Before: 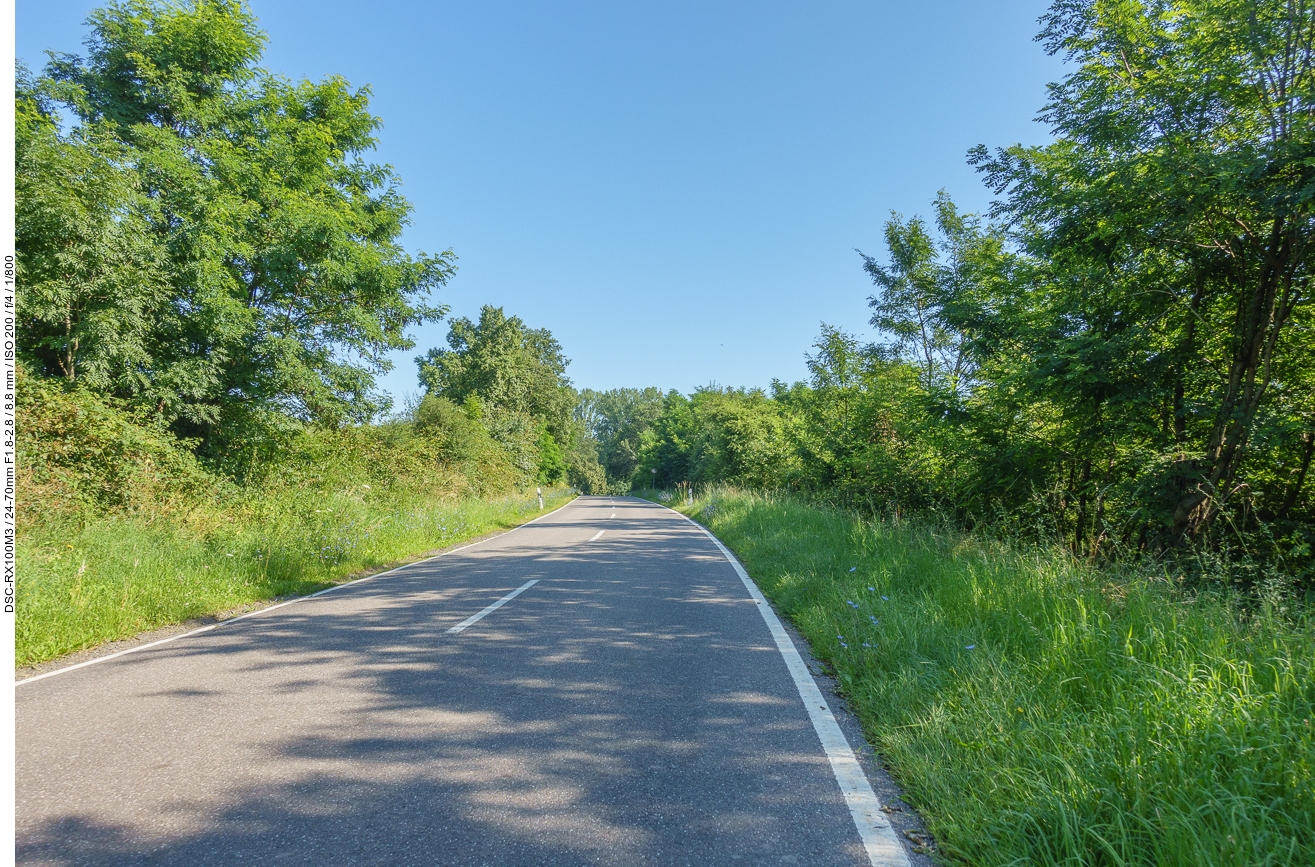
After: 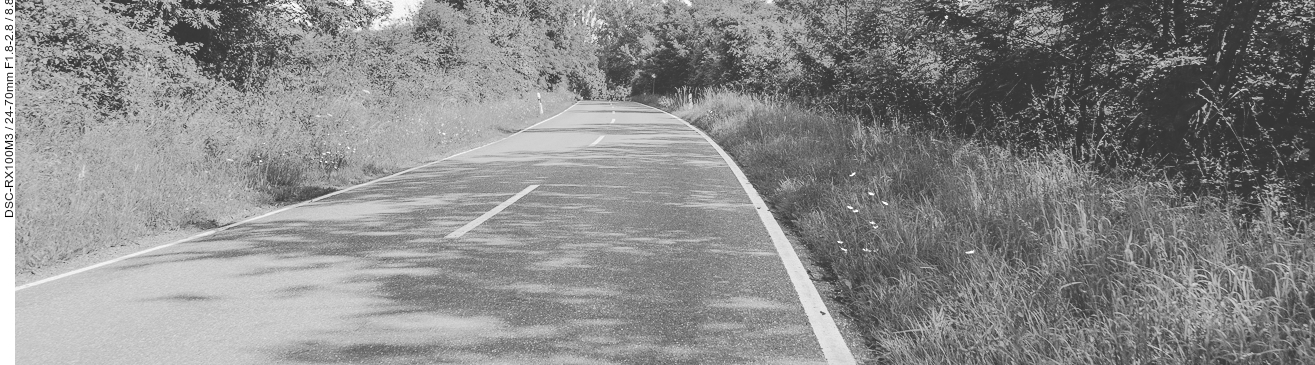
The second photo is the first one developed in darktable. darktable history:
crop: top 45.652%, bottom 12.201%
tone curve: curves: ch0 [(0, 0) (0.003, 0.219) (0.011, 0.219) (0.025, 0.223) (0.044, 0.226) (0.069, 0.232) (0.1, 0.24) (0.136, 0.245) (0.177, 0.257) (0.224, 0.281) (0.277, 0.324) (0.335, 0.392) (0.399, 0.484) (0.468, 0.585) (0.543, 0.672) (0.623, 0.741) (0.709, 0.788) (0.801, 0.835) (0.898, 0.878) (1, 1)], color space Lab, independent channels, preserve colors none
color zones: curves: ch0 [(0, 0.613) (0.01, 0.613) (0.245, 0.448) (0.498, 0.529) (0.642, 0.665) (0.879, 0.777) (0.99, 0.613)]; ch1 [(0, 0) (0.143, 0) (0.286, 0) (0.429, 0) (0.571, 0) (0.714, 0) (0.857, 0)]
